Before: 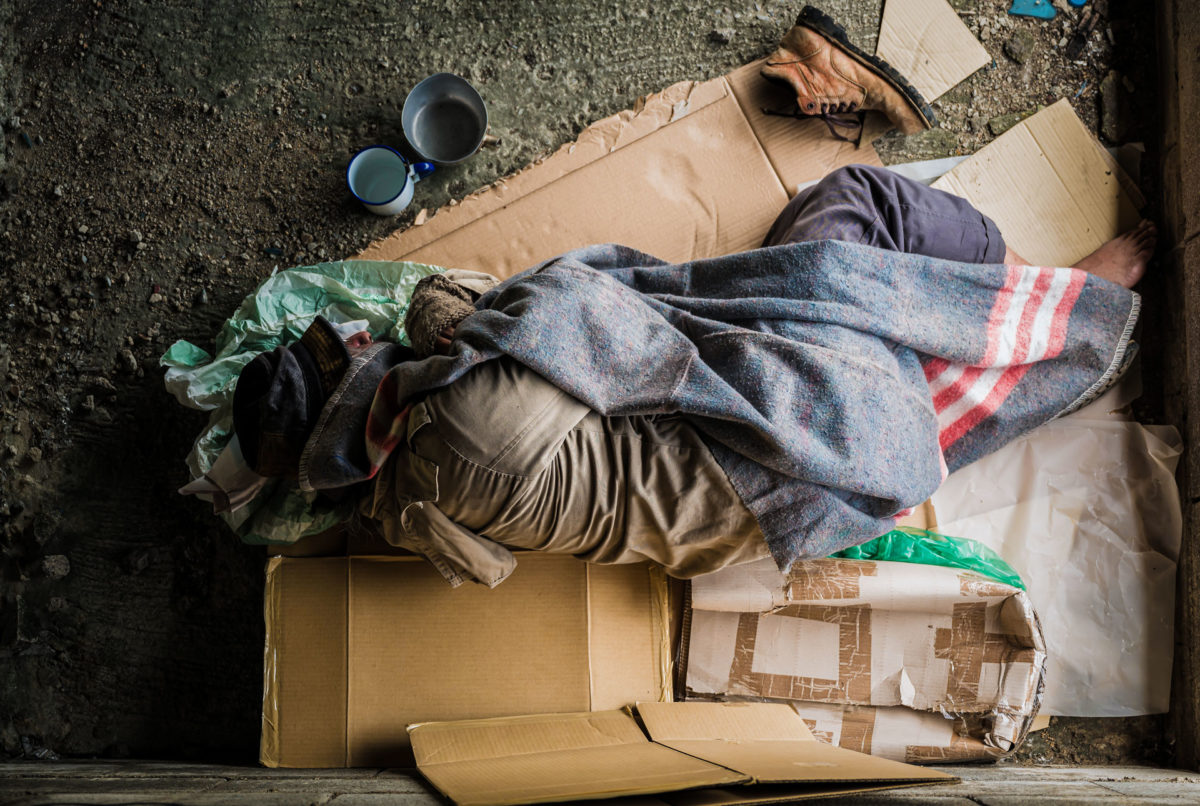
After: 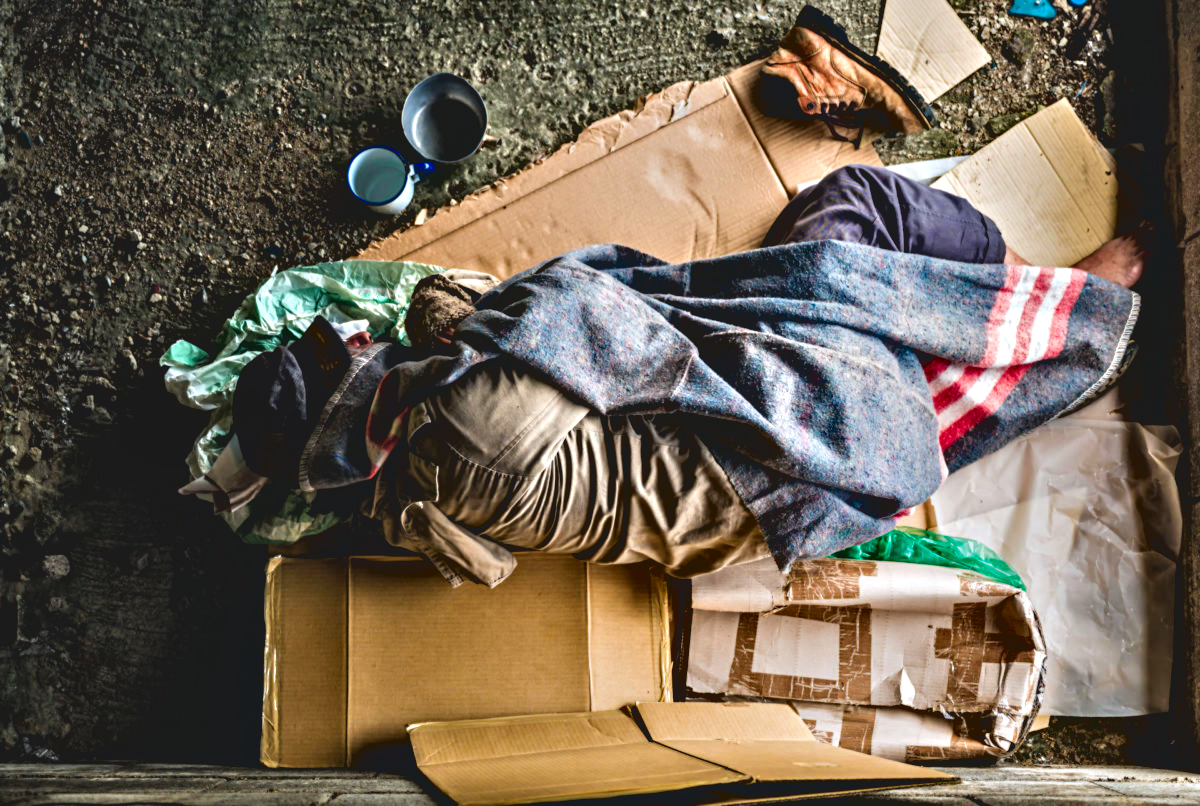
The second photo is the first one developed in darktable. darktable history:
contrast equalizer: octaves 7, y [[0.48, 0.654, 0.731, 0.706, 0.772, 0.382], [0.55 ×6], [0 ×6], [0 ×6], [0 ×6]]
contrast brightness saturation: contrast -0.19, saturation 0.19
